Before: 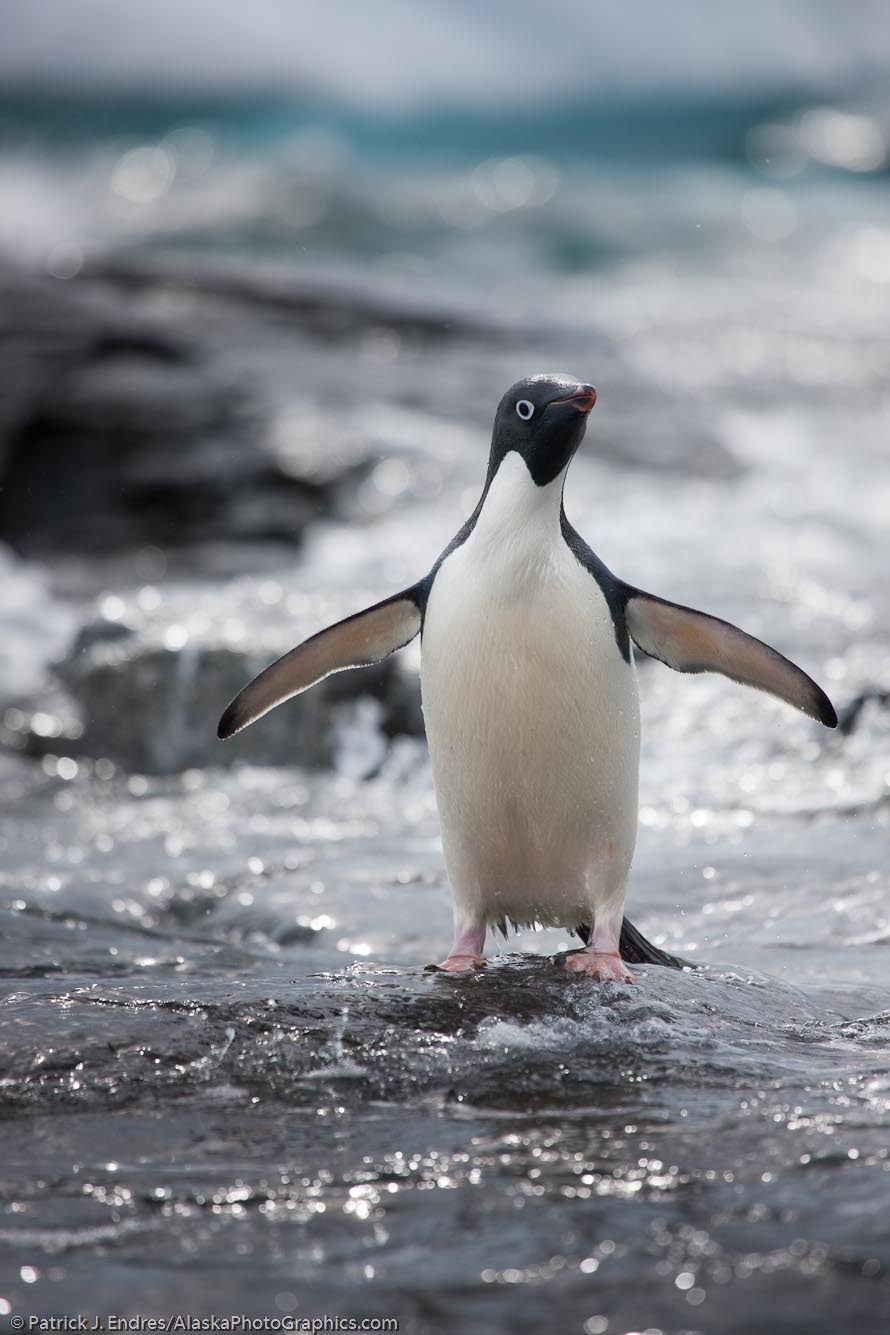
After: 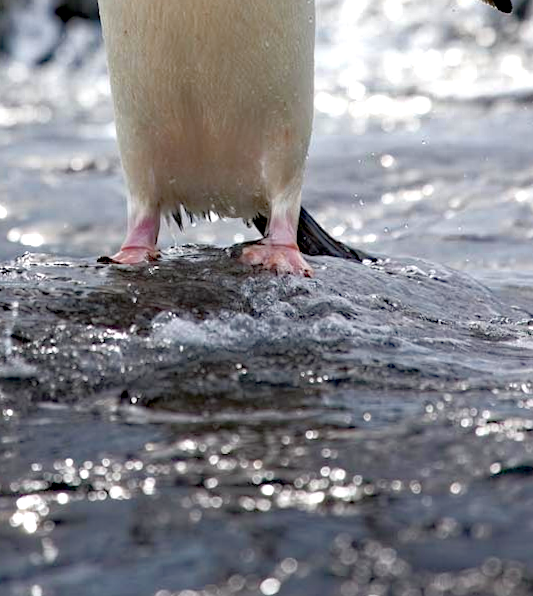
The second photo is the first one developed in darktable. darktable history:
haze removal: strength 0.5, distance 0.43, compatibility mode true, adaptive false
rgb curve: curves: ch0 [(0, 0) (0.053, 0.068) (0.122, 0.128) (1, 1)]
crop and rotate: left 35.509%, top 50.238%, bottom 4.934%
rotate and perspective: rotation 0.215°, lens shift (vertical) -0.139, crop left 0.069, crop right 0.939, crop top 0.002, crop bottom 0.996
exposure: exposure 0.3 EV, compensate highlight preservation false
